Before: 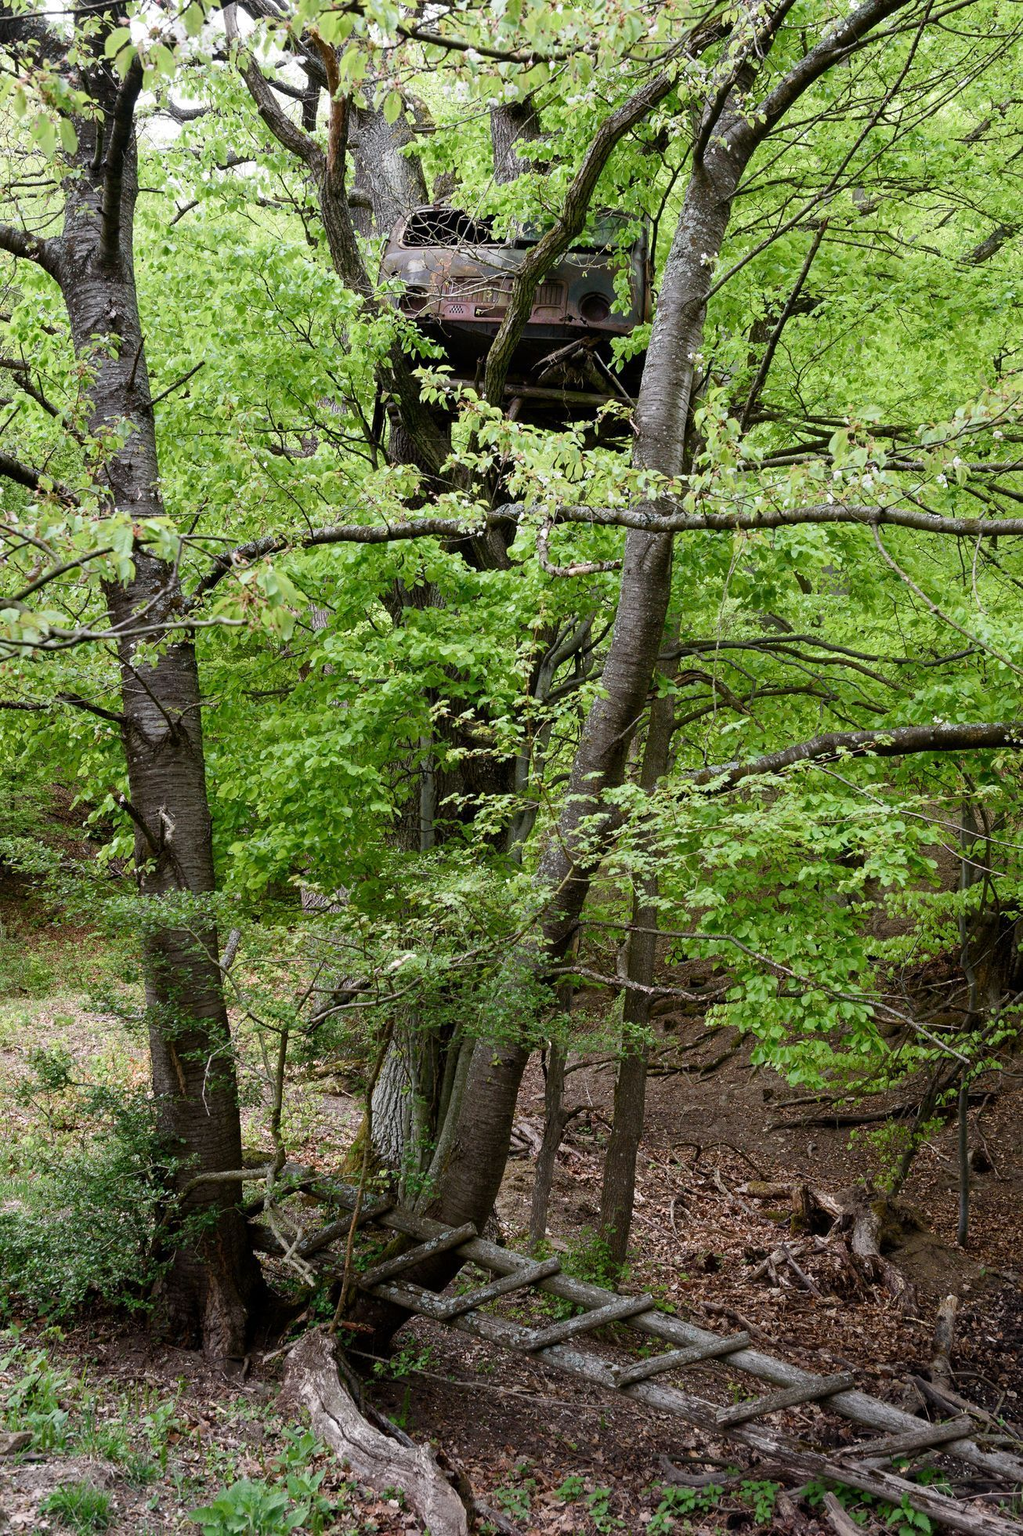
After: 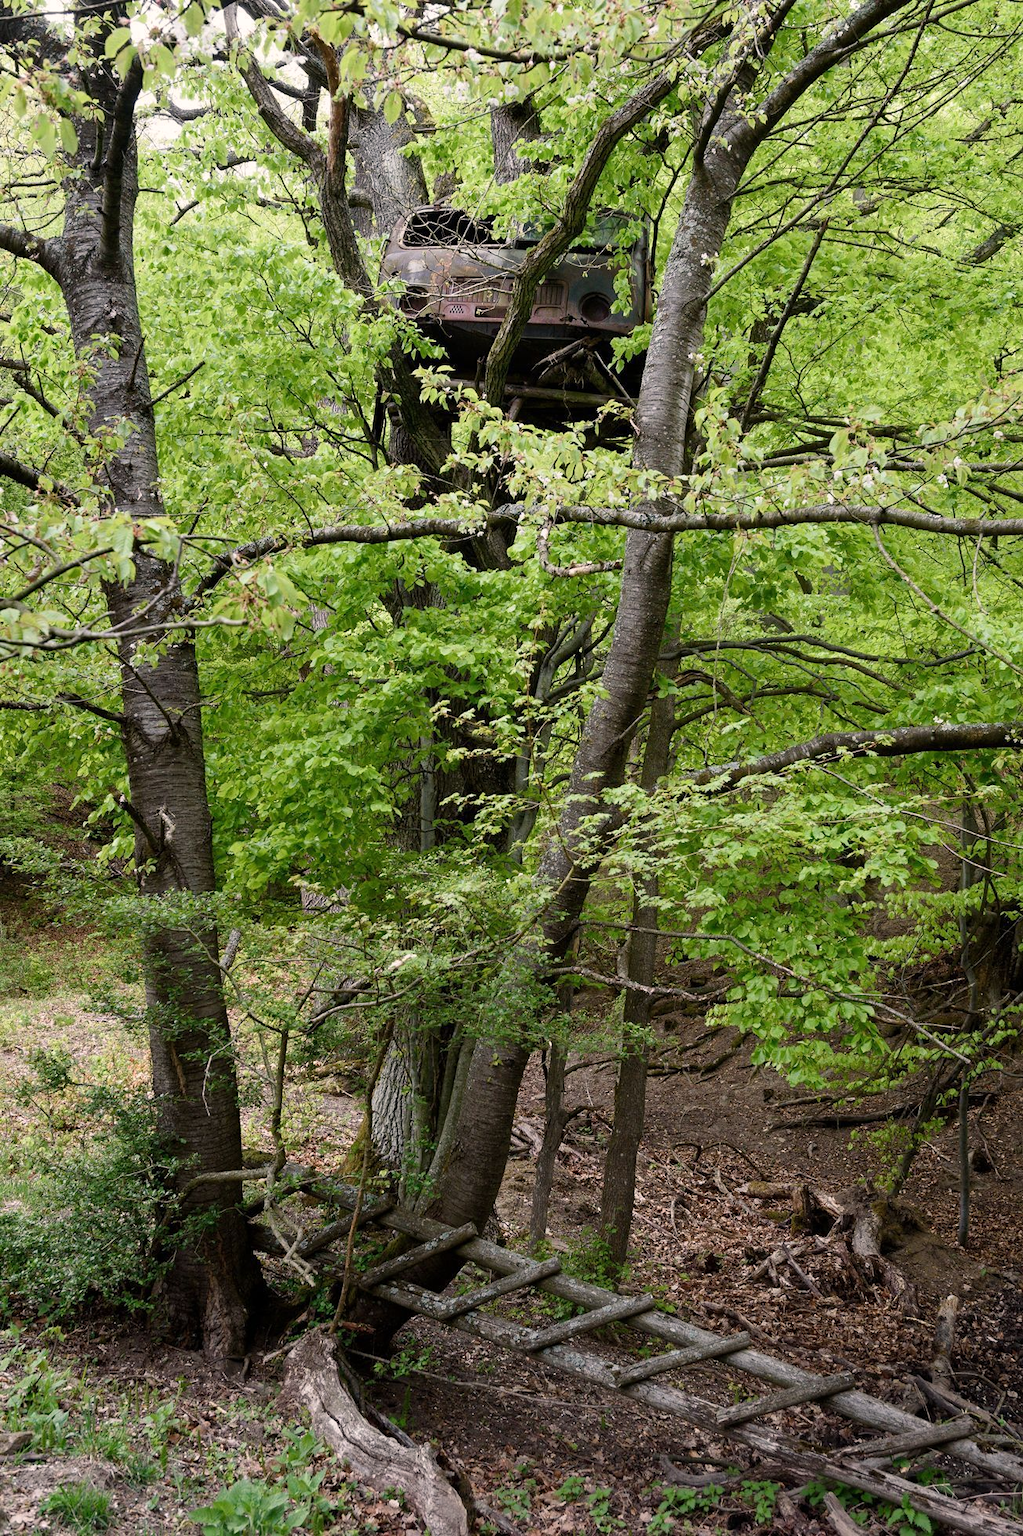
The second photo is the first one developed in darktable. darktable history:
color balance rgb: highlights gain › chroma 1.689%, highlights gain › hue 56.8°, perceptual saturation grading › global saturation -0.061%, global vibrance 14.569%
color zones: curves: ch1 [(0, 0.469) (0.01, 0.469) (0.12, 0.446) (0.248, 0.469) (0.5, 0.5) (0.748, 0.5) (0.99, 0.469) (1, 0.469)], mix 24.53%
